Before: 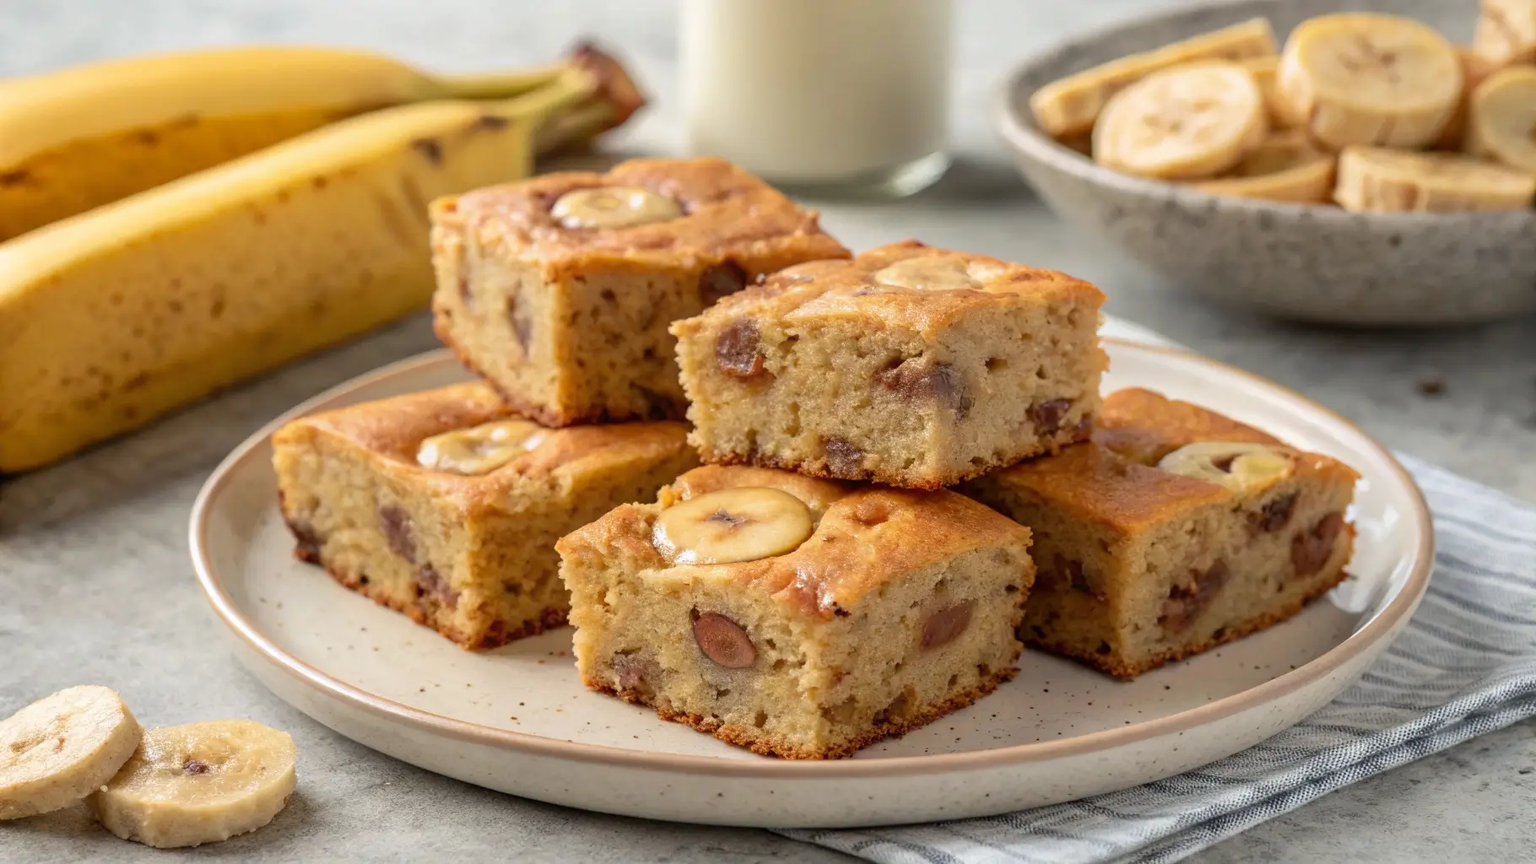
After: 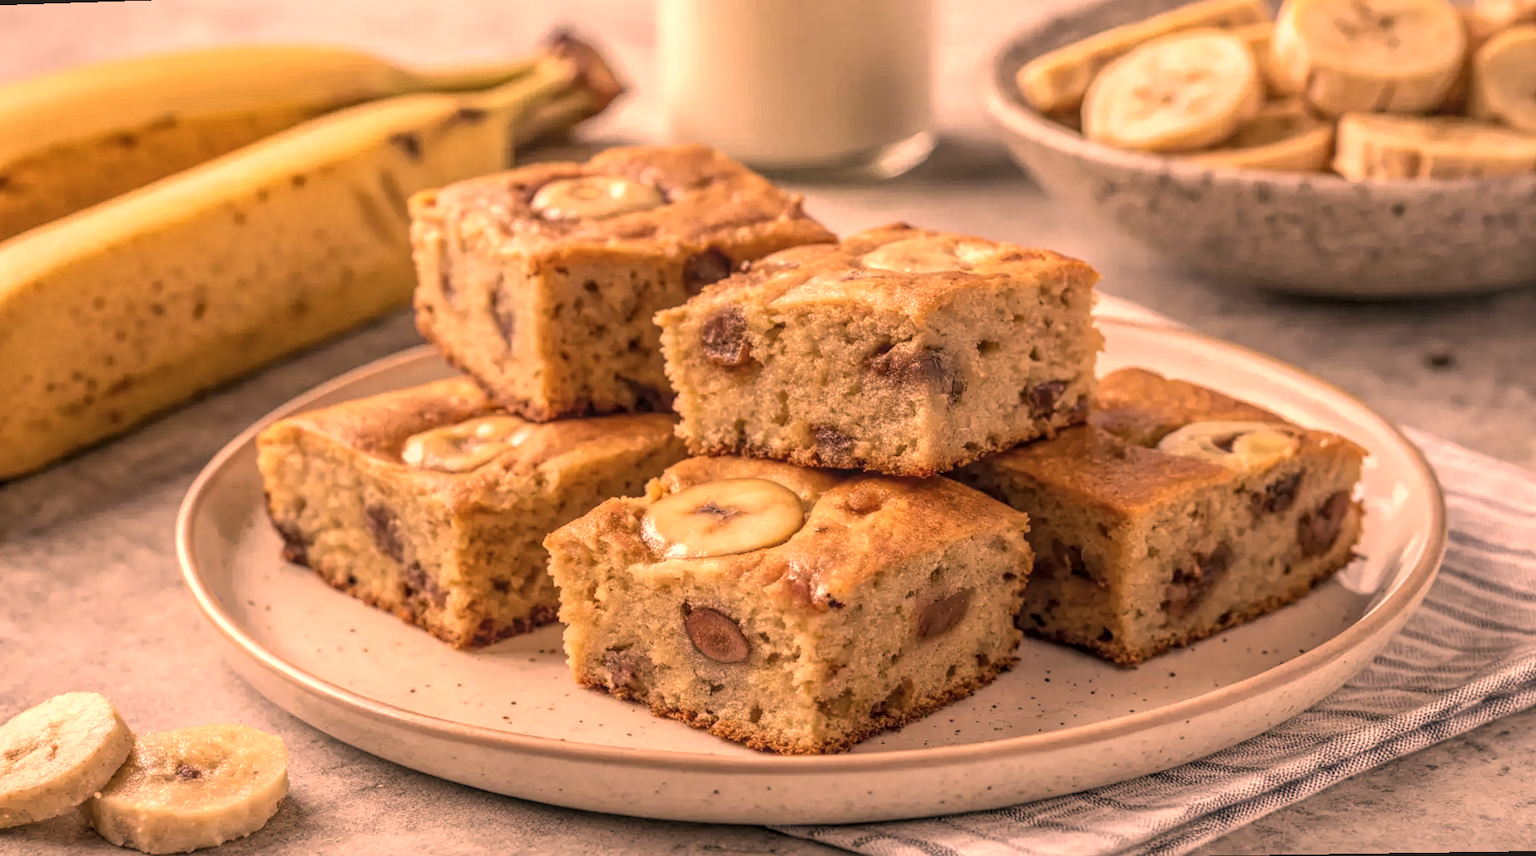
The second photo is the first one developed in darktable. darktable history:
color correction: highlights a* 40, highlights b* 40, saturation 0.69
exposure: exposure 0.131 EV, compensate highlight preservation false
rotate and perspective: rotation -1.32°, lens shift (horizontal) -0.031, crop left 0.015, crop right 0.985, crop top 0.047, crop bottom 0.982
local contrast: highlights 74%, shadows 55%, detail 176%, midtone range 0.207
